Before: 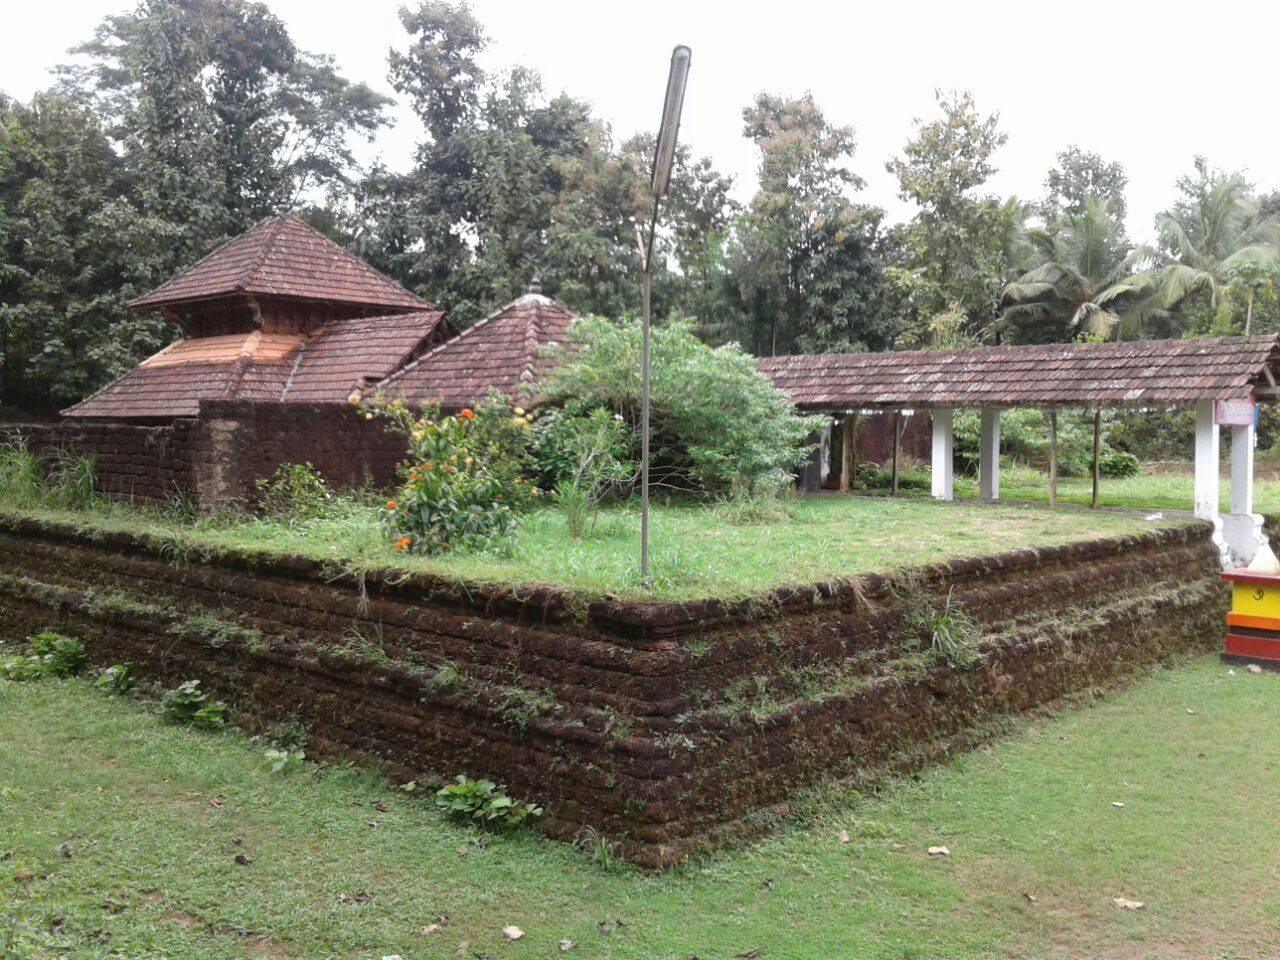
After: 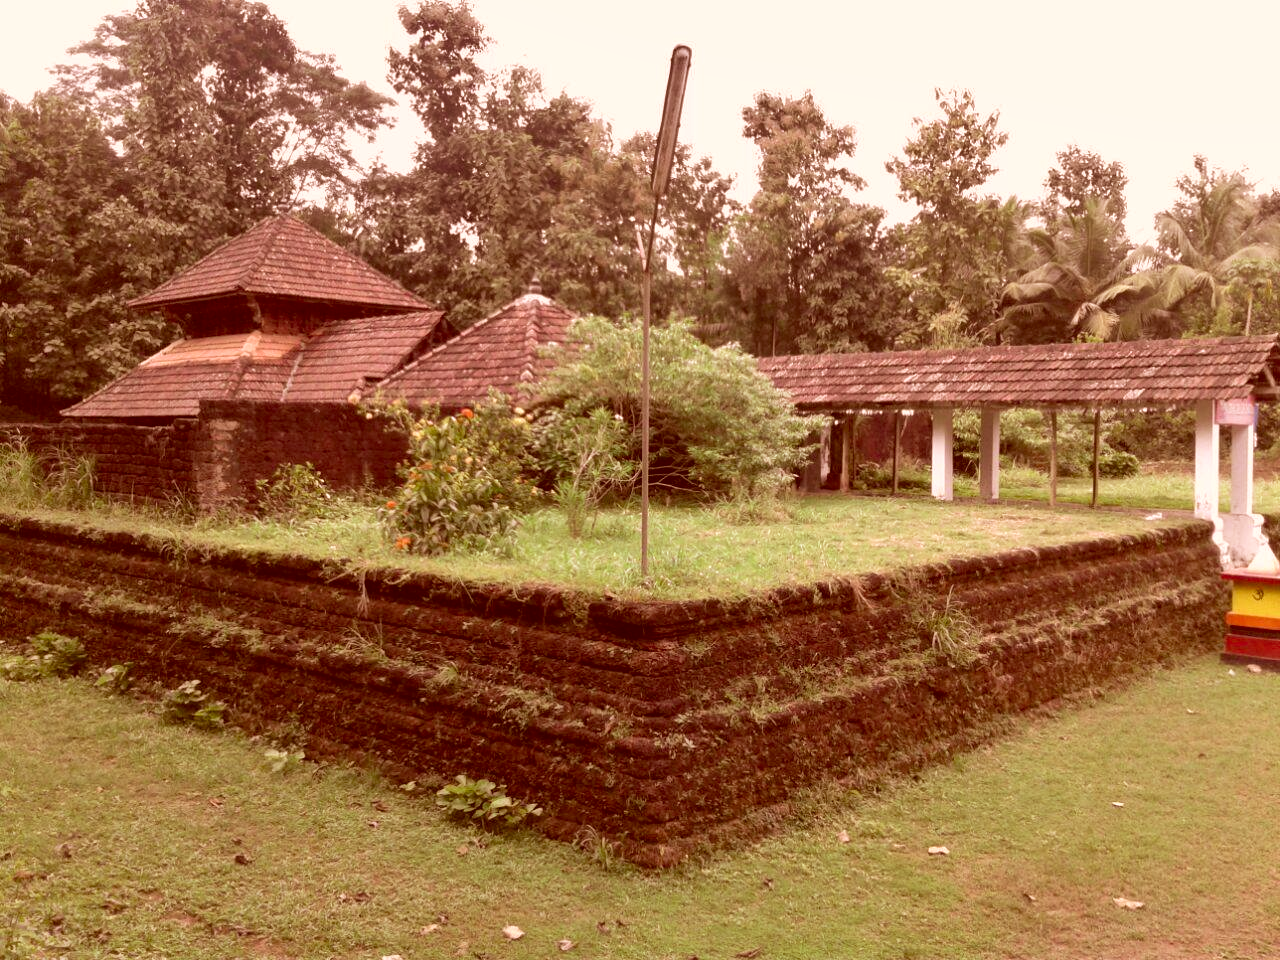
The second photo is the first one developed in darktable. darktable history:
velvia: on, module defaults
shadows and highlights: low approximation 0.01, soften with gaussian
color correction: highlights a* 9.48, highlights b* 8.99, shadows a* 39.49, shadows b* 39.82, saturation 0.808
